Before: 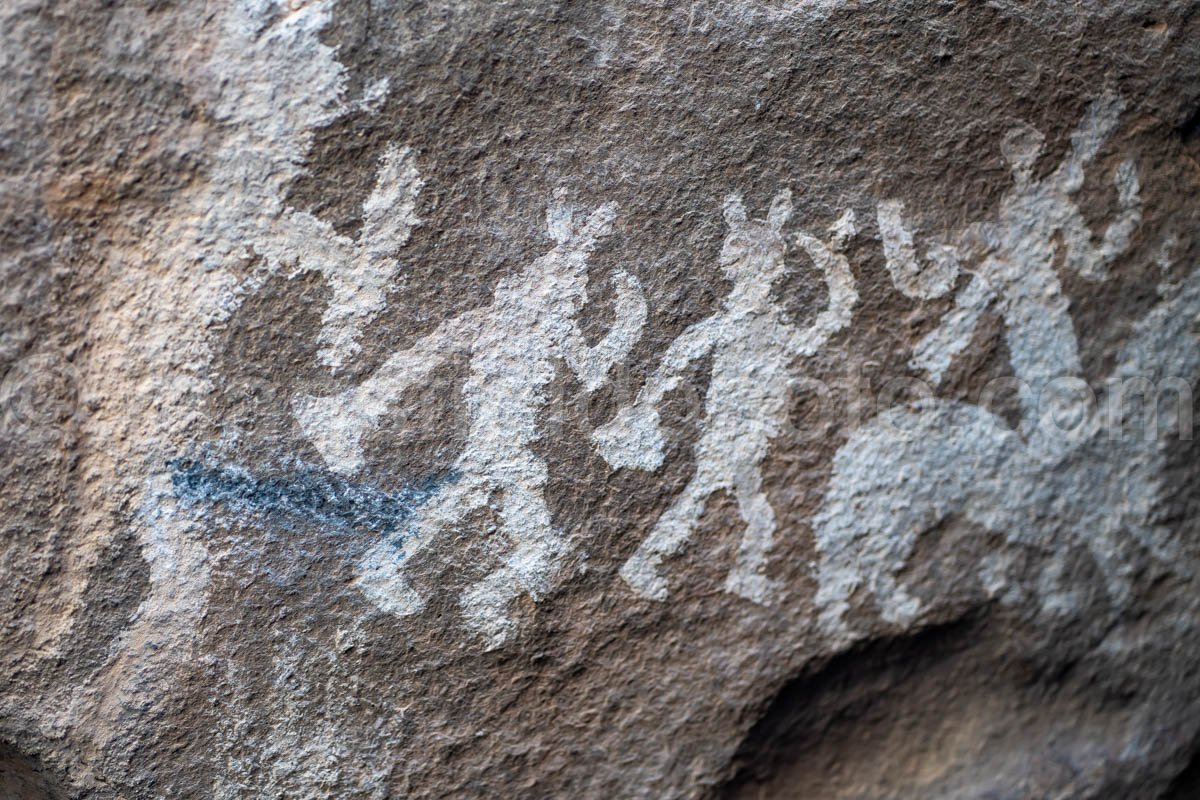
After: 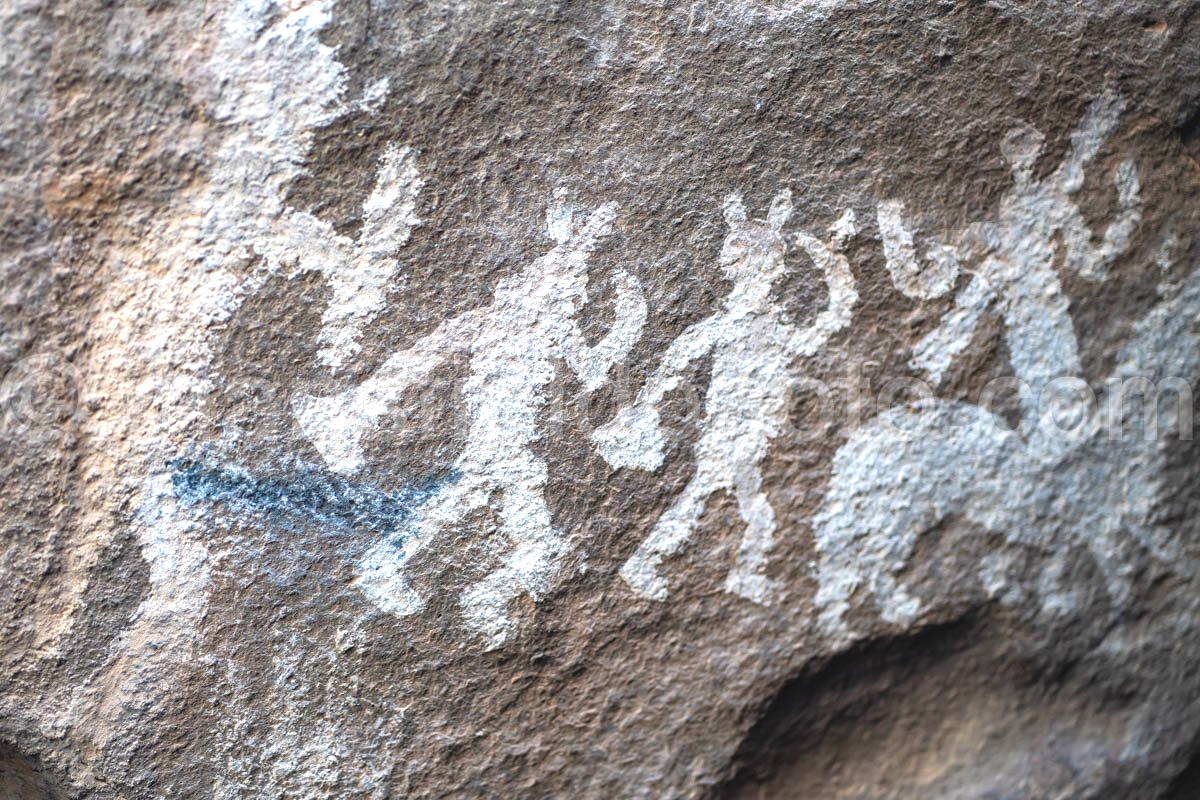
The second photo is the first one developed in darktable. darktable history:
exposure: black level correction -0.005, exposure 0.618 EV, compensate highlight preservation false
